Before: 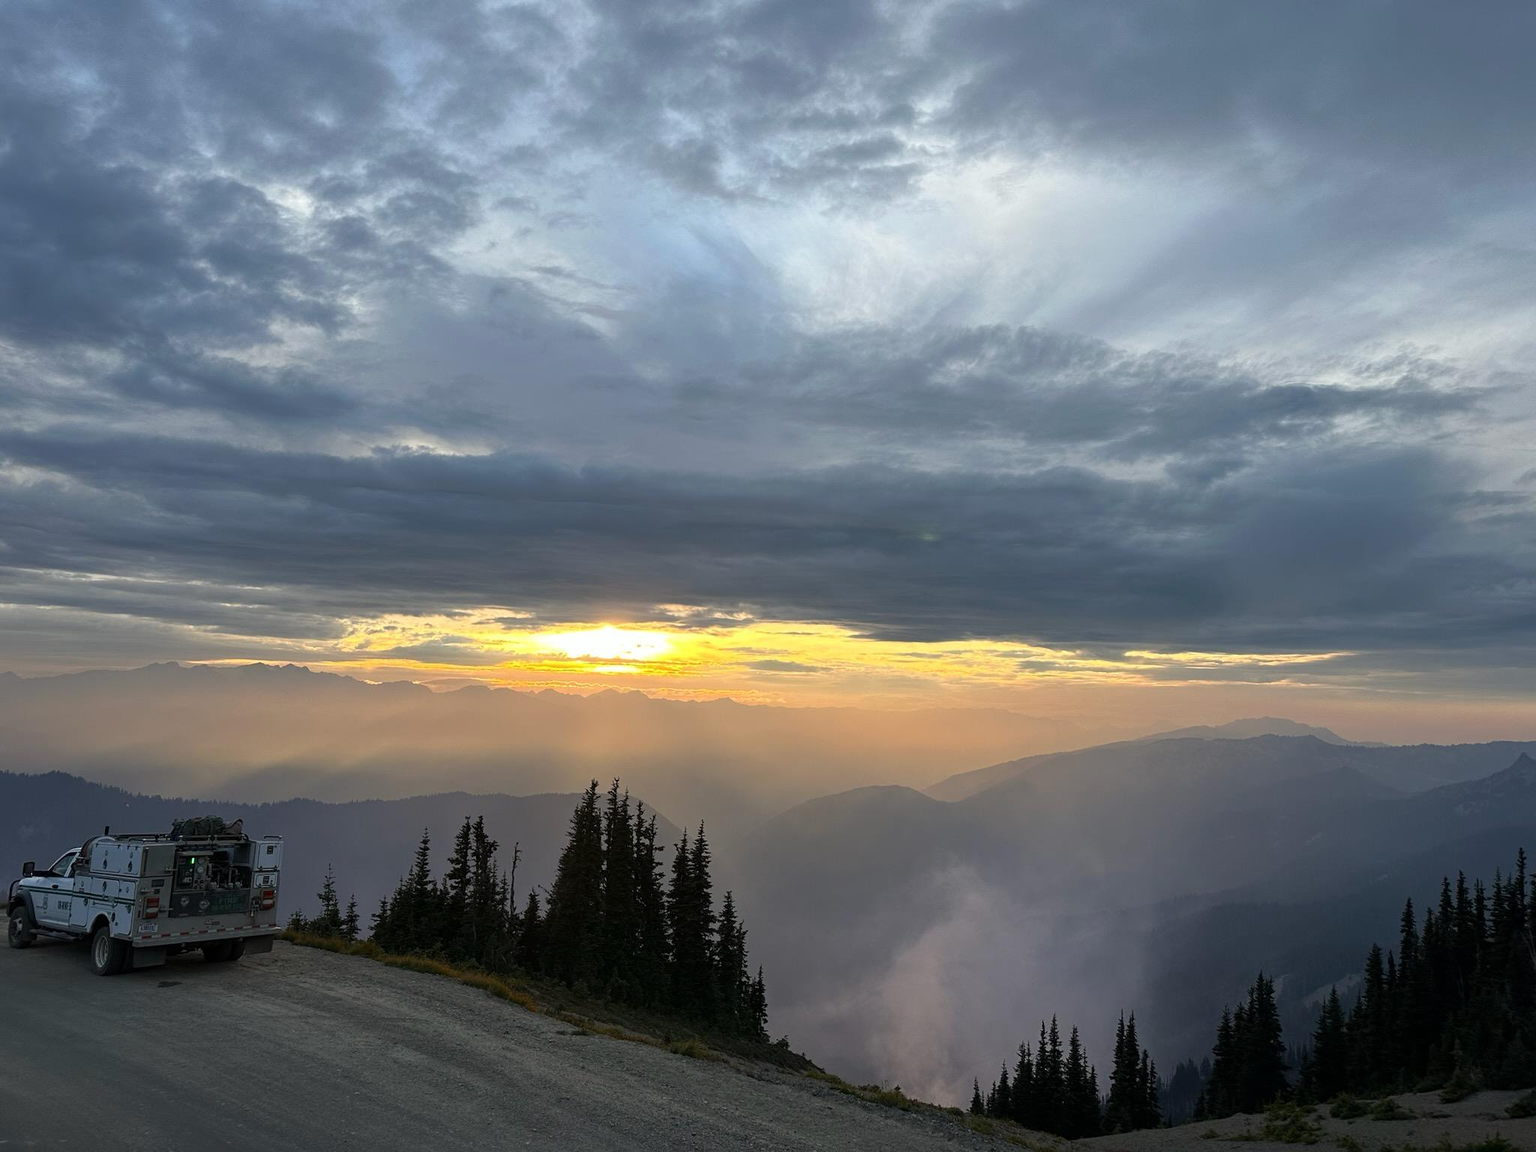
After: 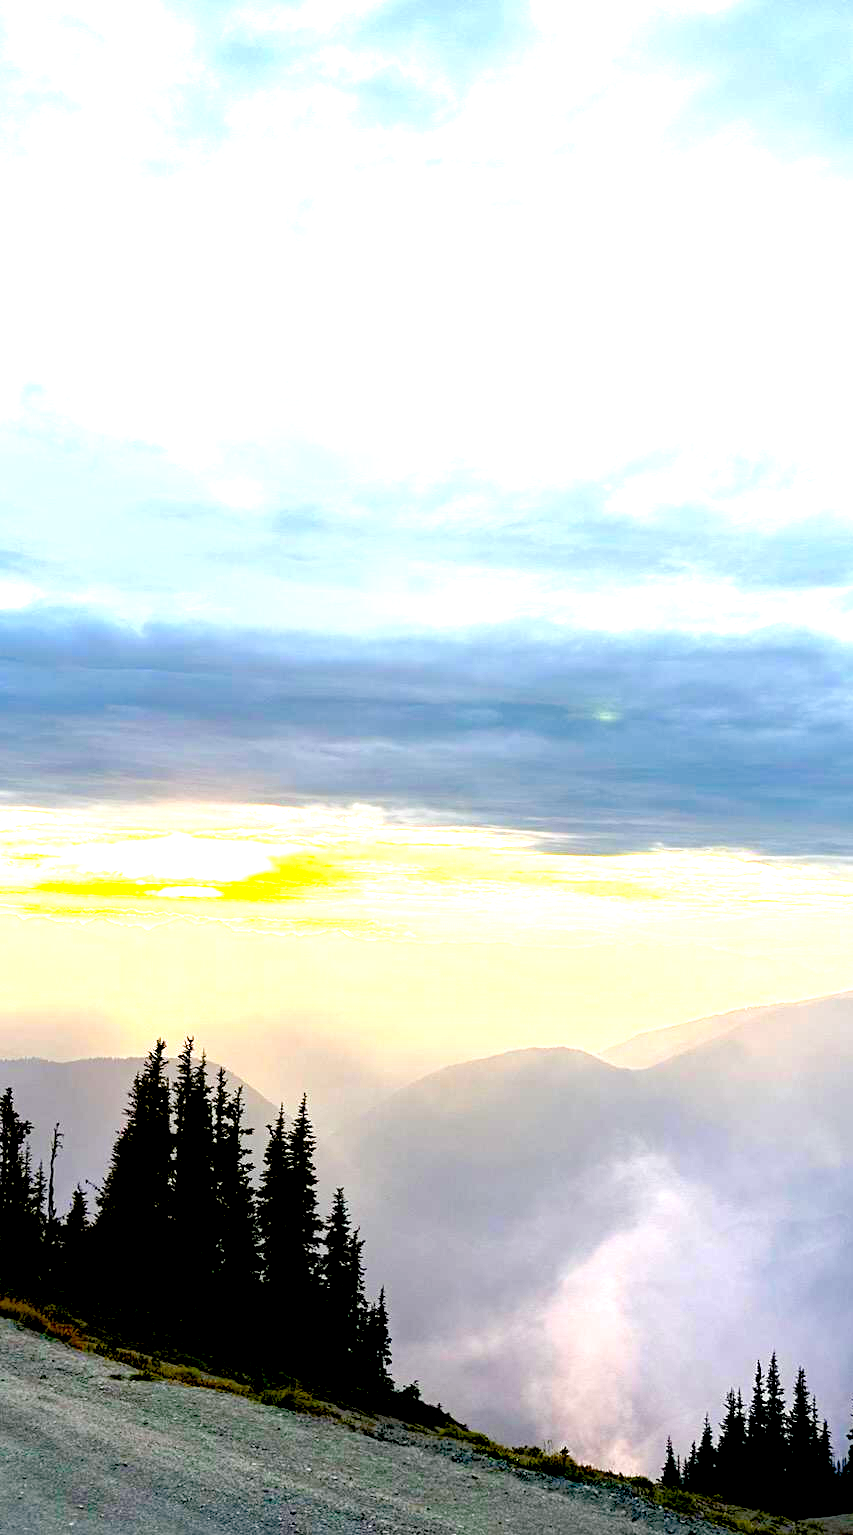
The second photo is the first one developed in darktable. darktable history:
crop: left 30.89%, right 27.426%
exposure: black level correction 0.016, exposure 1.767 EV, compensate highlight preservation false
color balance rgb: linear chroma grading › shadows 31.627%, linear chroma grading › global chroma -2.503%, linear chroma grading › mid-tones 4.067%, perceptual saturation grading › global saturation 34.641%, perceptual saturation grading › highlights -29.822%, perceptual saturation grading › shadows 34.895%, perceptual brilliance grading › global brilliance 11.979%, global vibrance 14.173%
